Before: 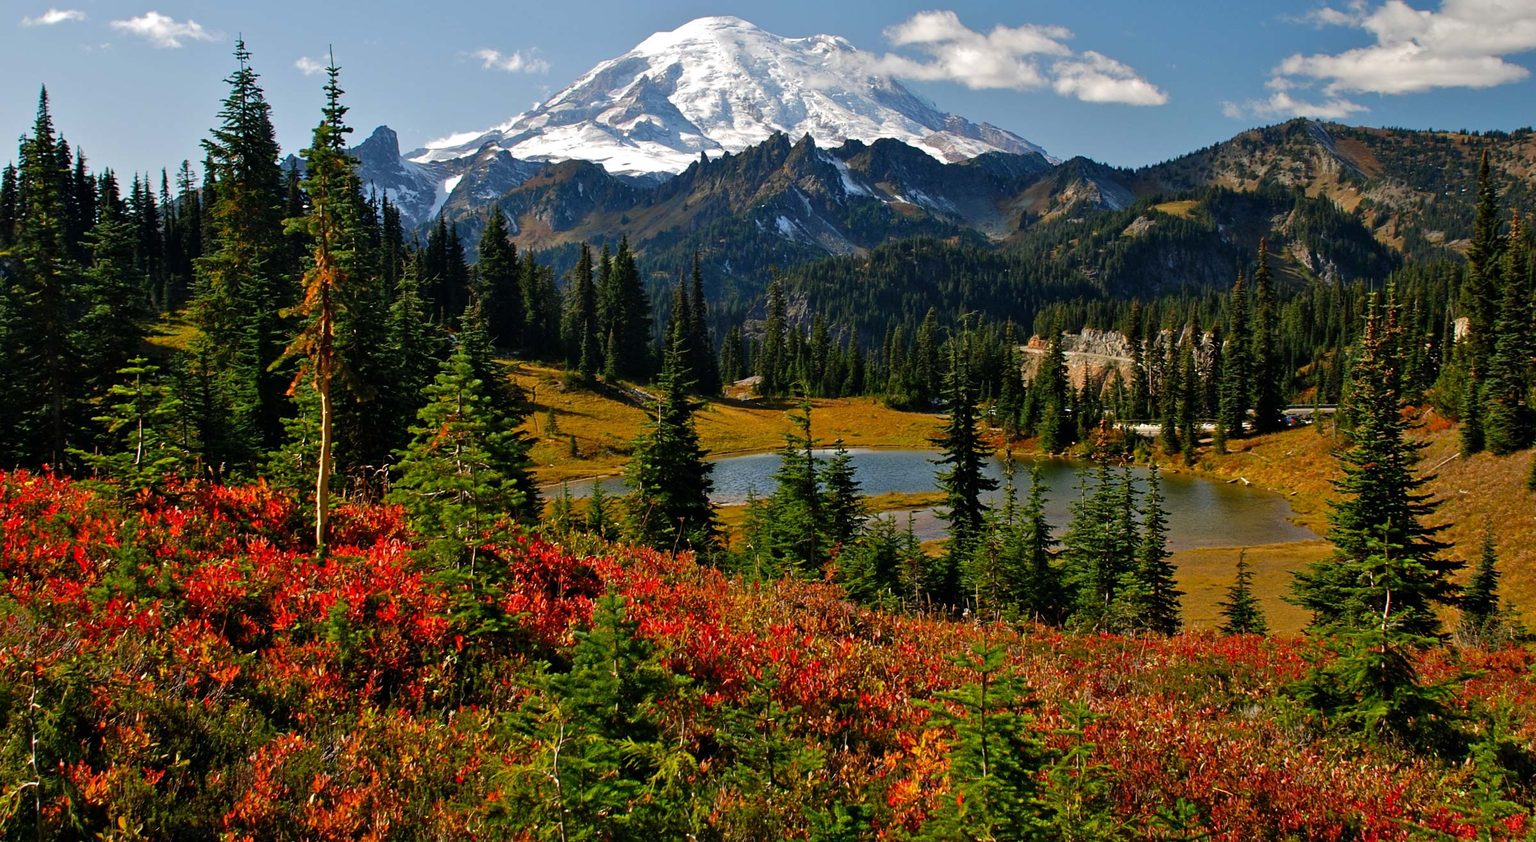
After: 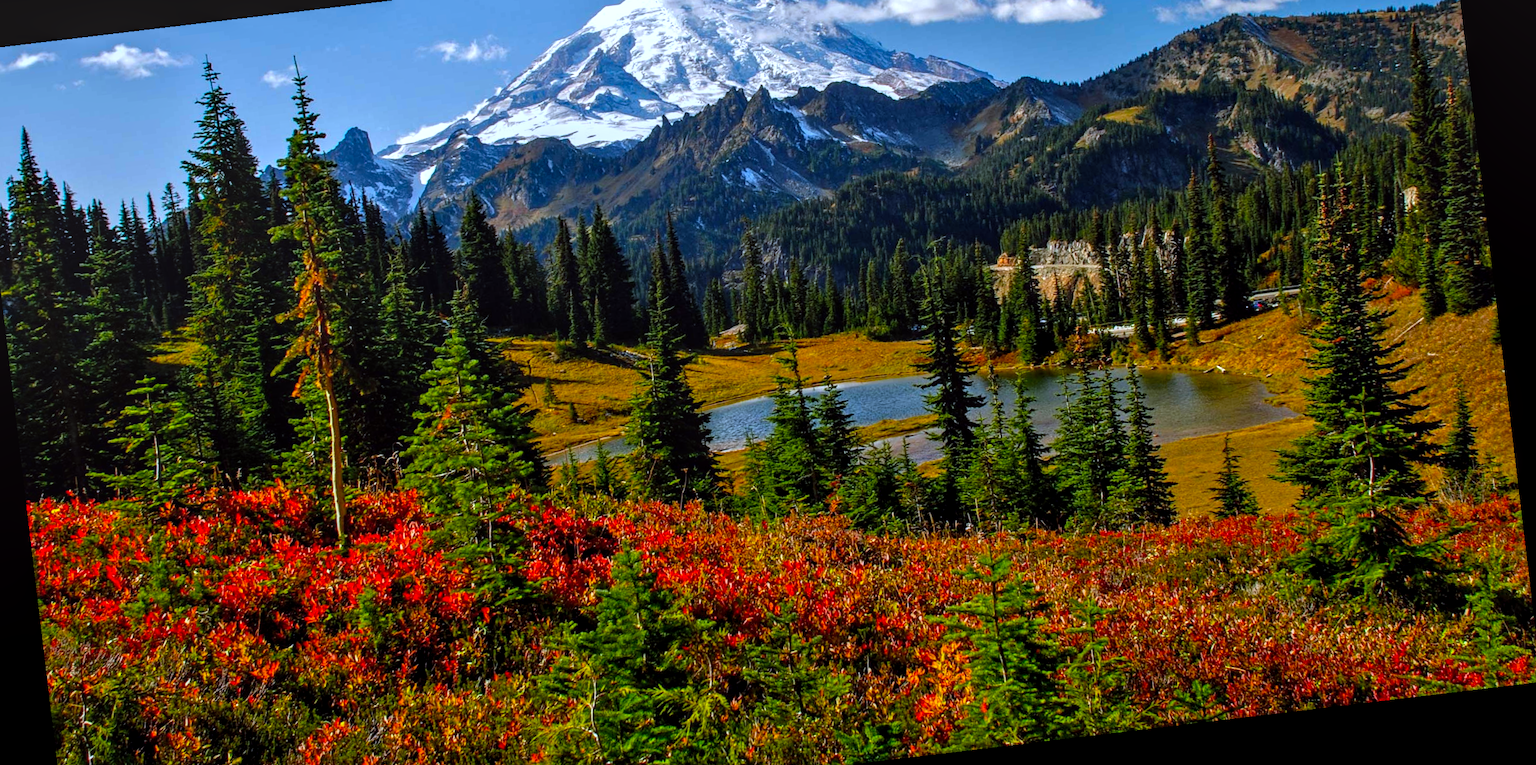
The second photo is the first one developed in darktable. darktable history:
white balance: red 0.931, blue 1.11
local contrast: highlights 0%, shadows 0%, detail 133%
rotate and perspective: rotation -6.83°, automatic cropping off
color balance: lift [1, 1.001, 0.999, 1.001], gamma [1, 1.004, 1.007, 0.993], gain [1, 0.991, 0.987, 1.013], contrast 10%, output saturation 120%
crop and rotate: left 1.814%, top 12.818%, right 0.25%, bottom 9.225%
tone equalizer: on, module defaults
